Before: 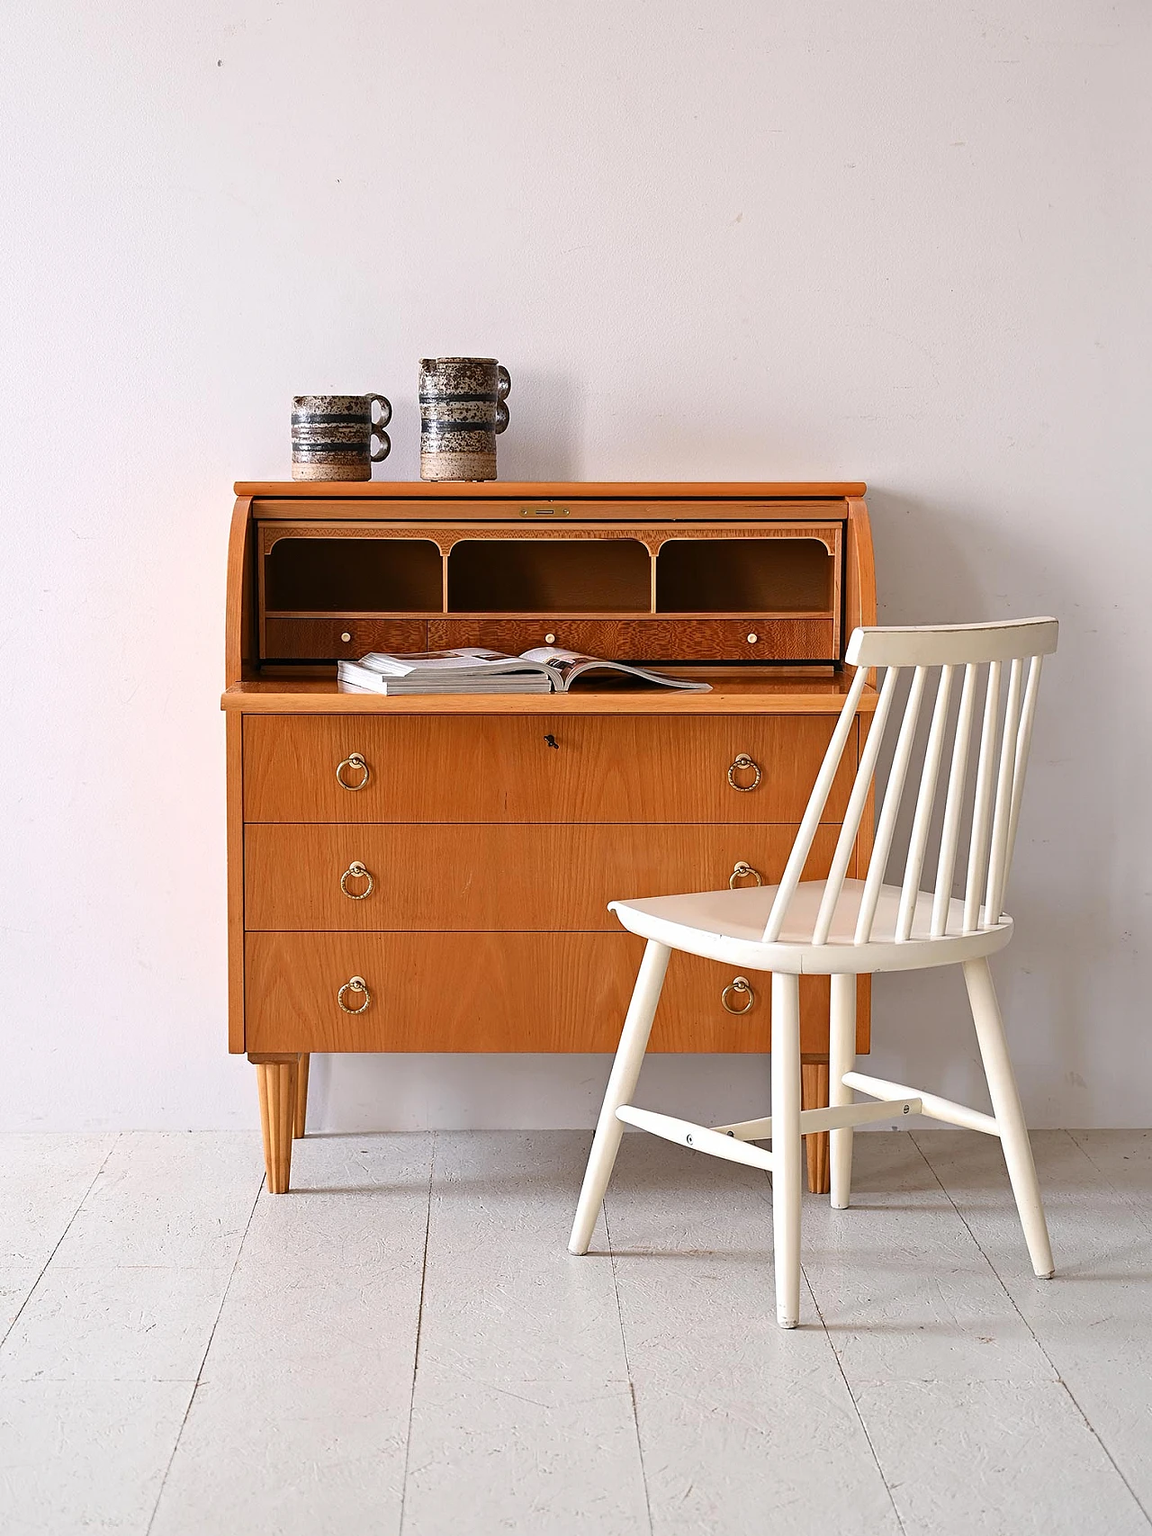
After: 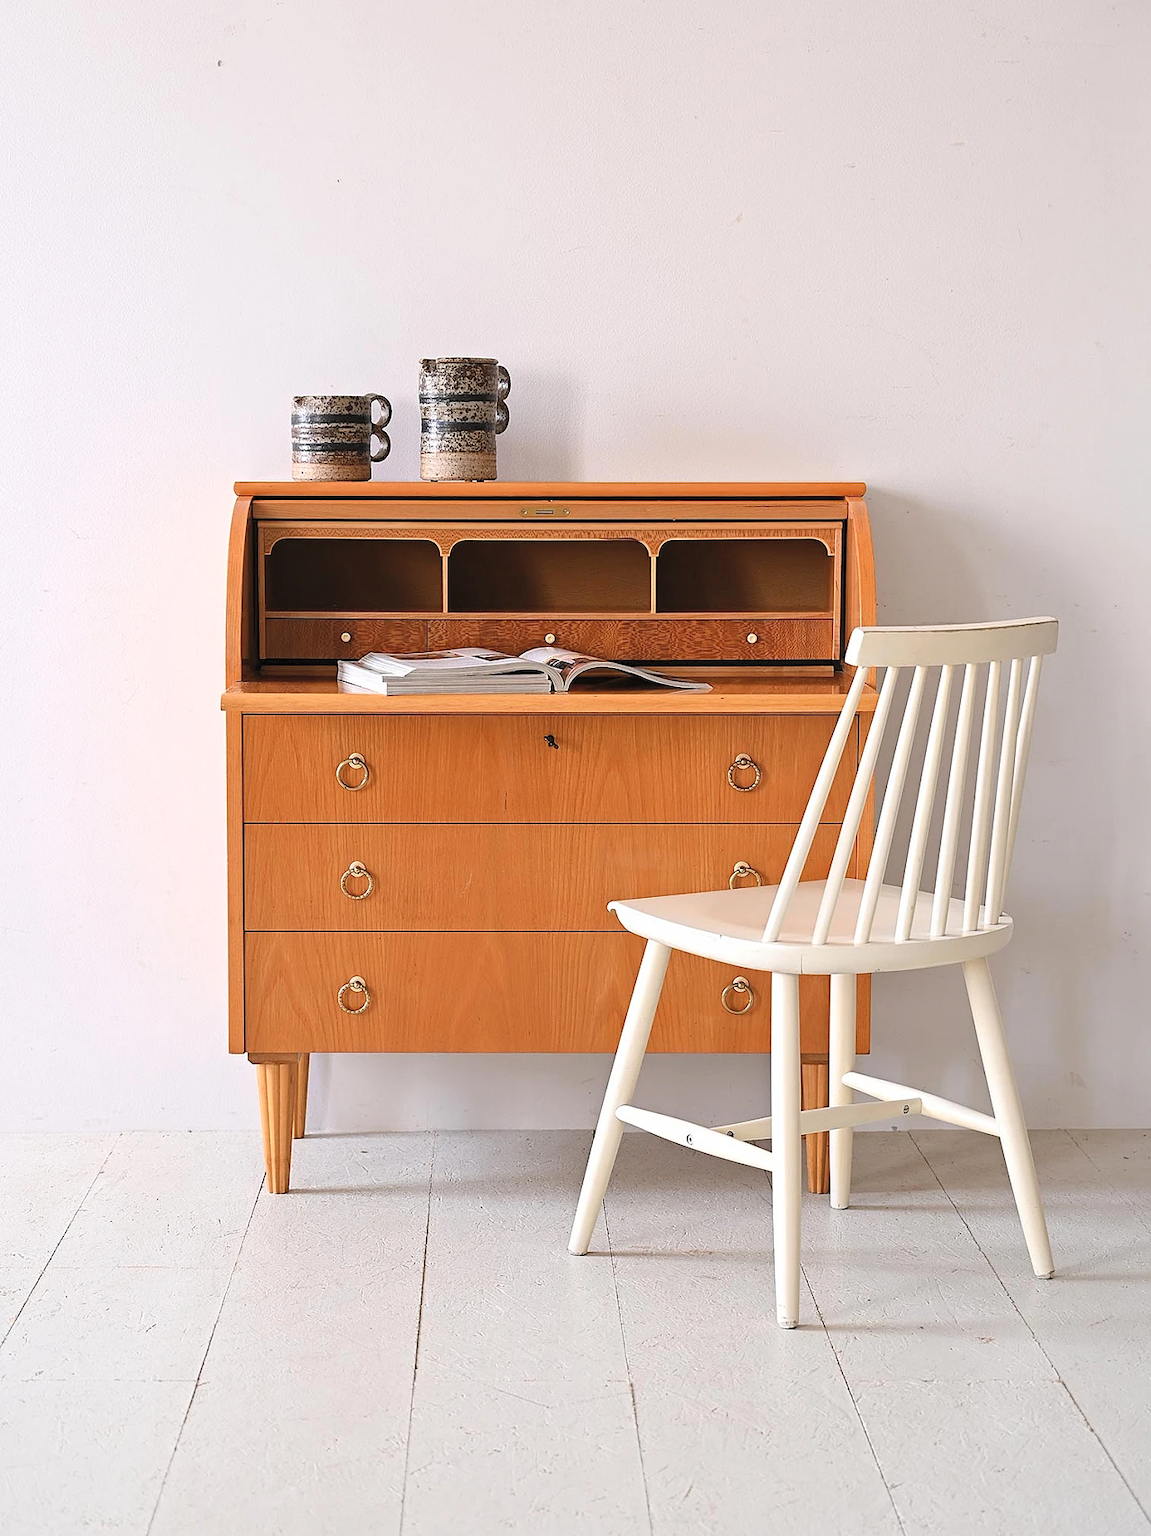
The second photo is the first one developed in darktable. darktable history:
contrast brightness saturation: brightness 0.142
